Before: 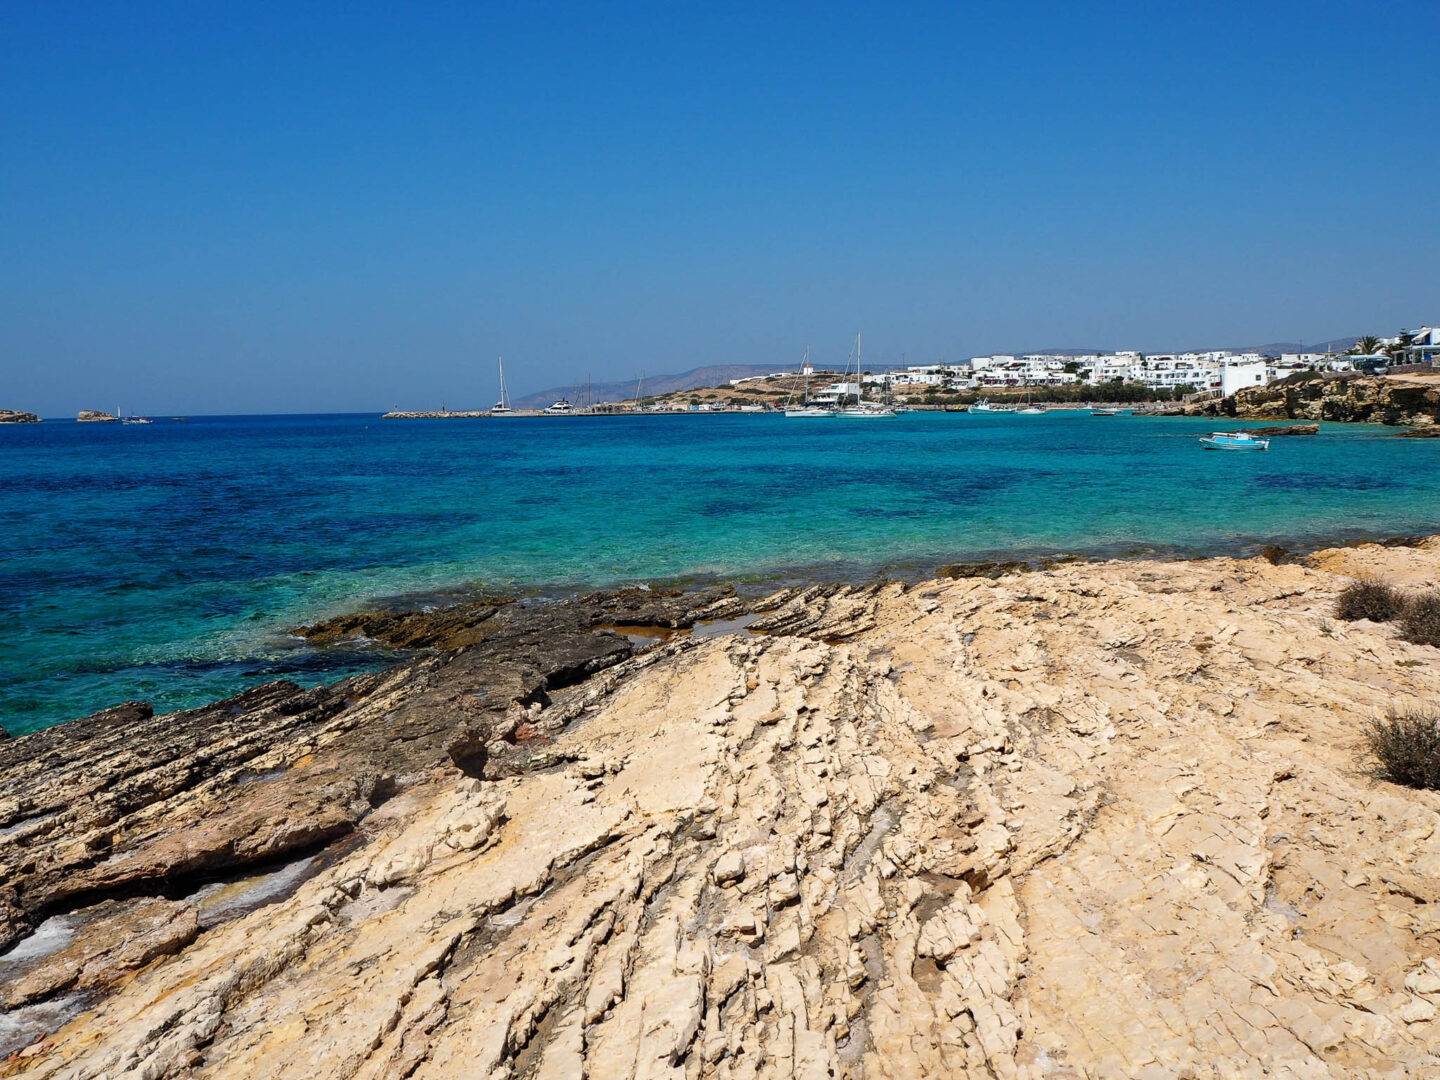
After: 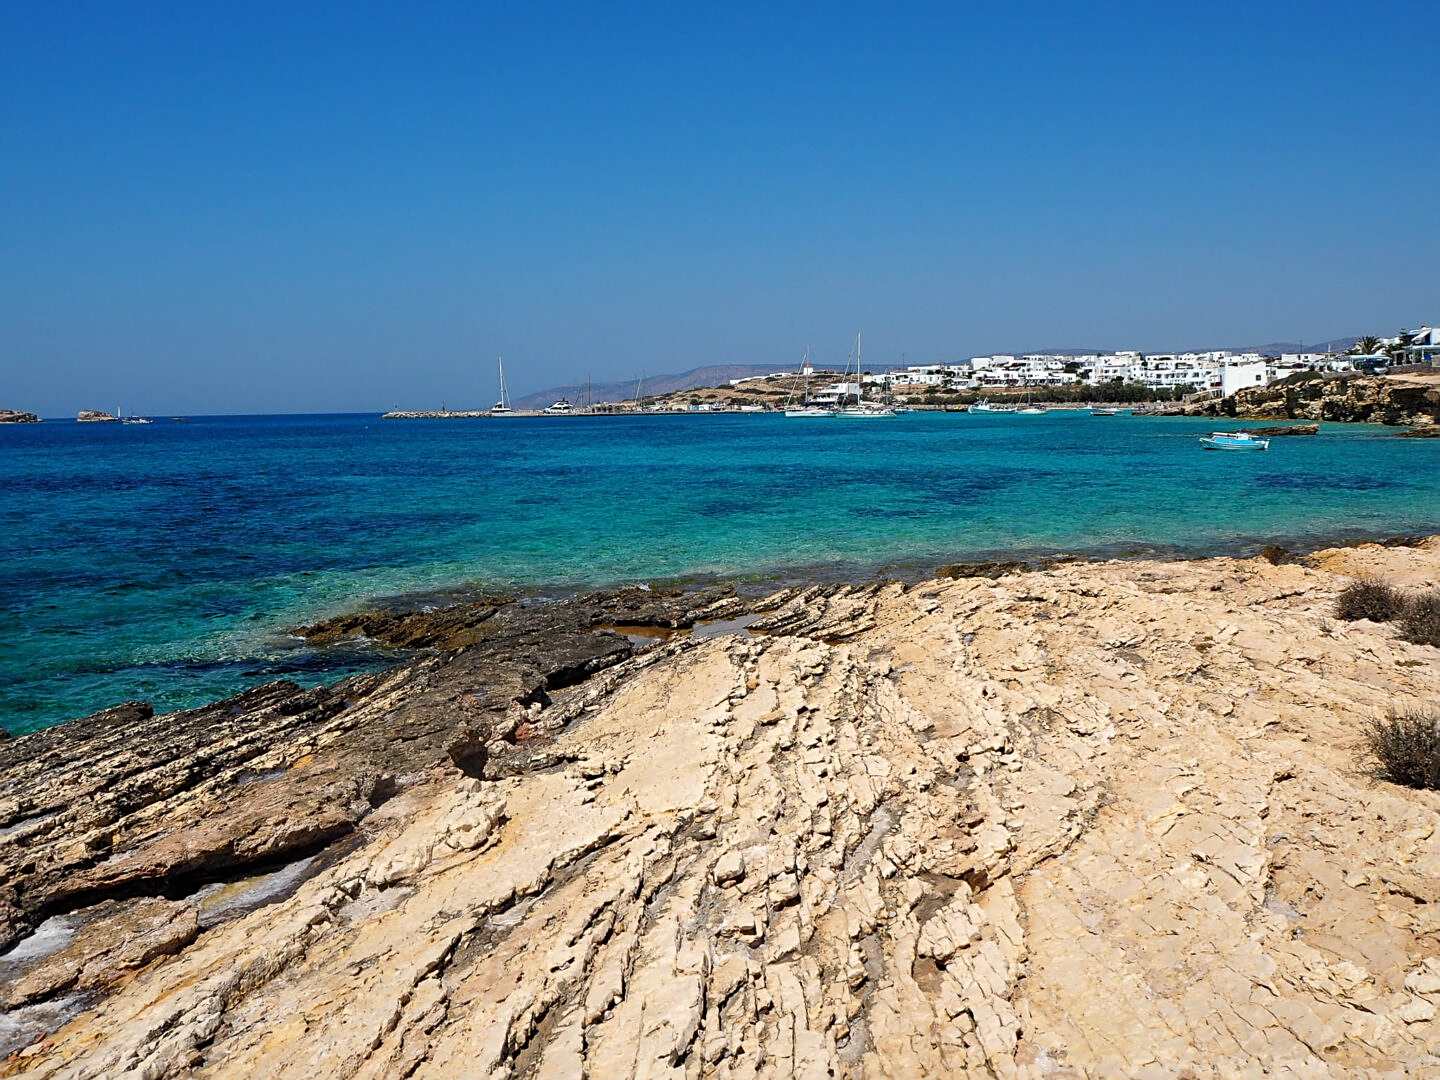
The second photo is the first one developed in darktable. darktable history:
sharpen: radius 2.529, amount 0.34
